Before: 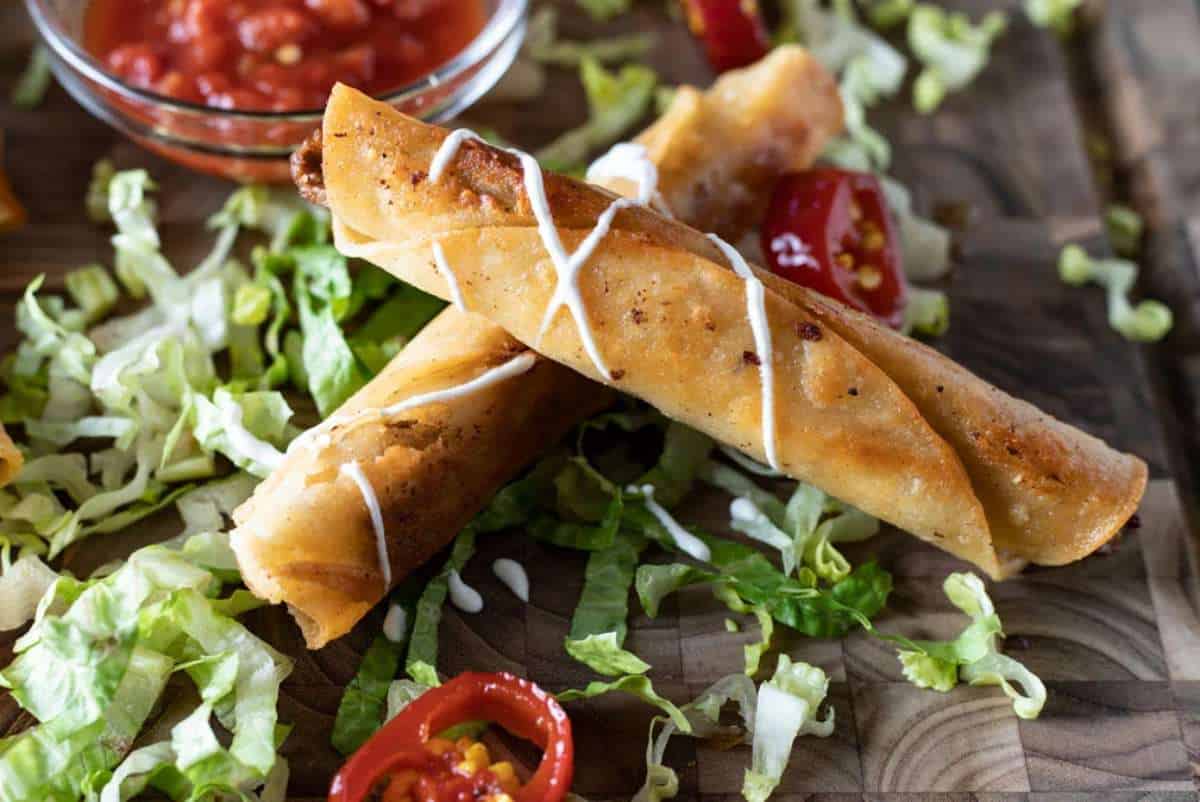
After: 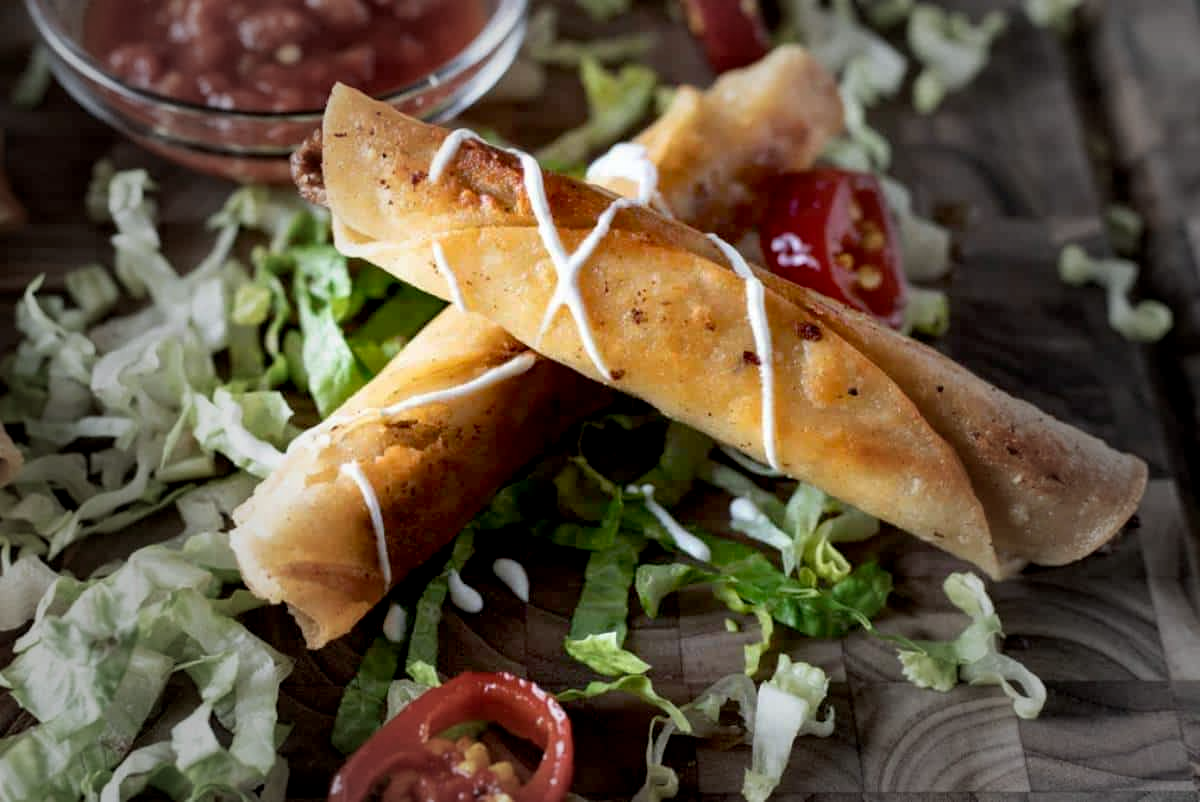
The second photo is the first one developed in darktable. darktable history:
exposure: black level correction 0.007, compensate highlight preservation false
vignetting: fall-off start 40%, fall-off radius 40%
rotate and perspective: crop left 0, crop top 0
